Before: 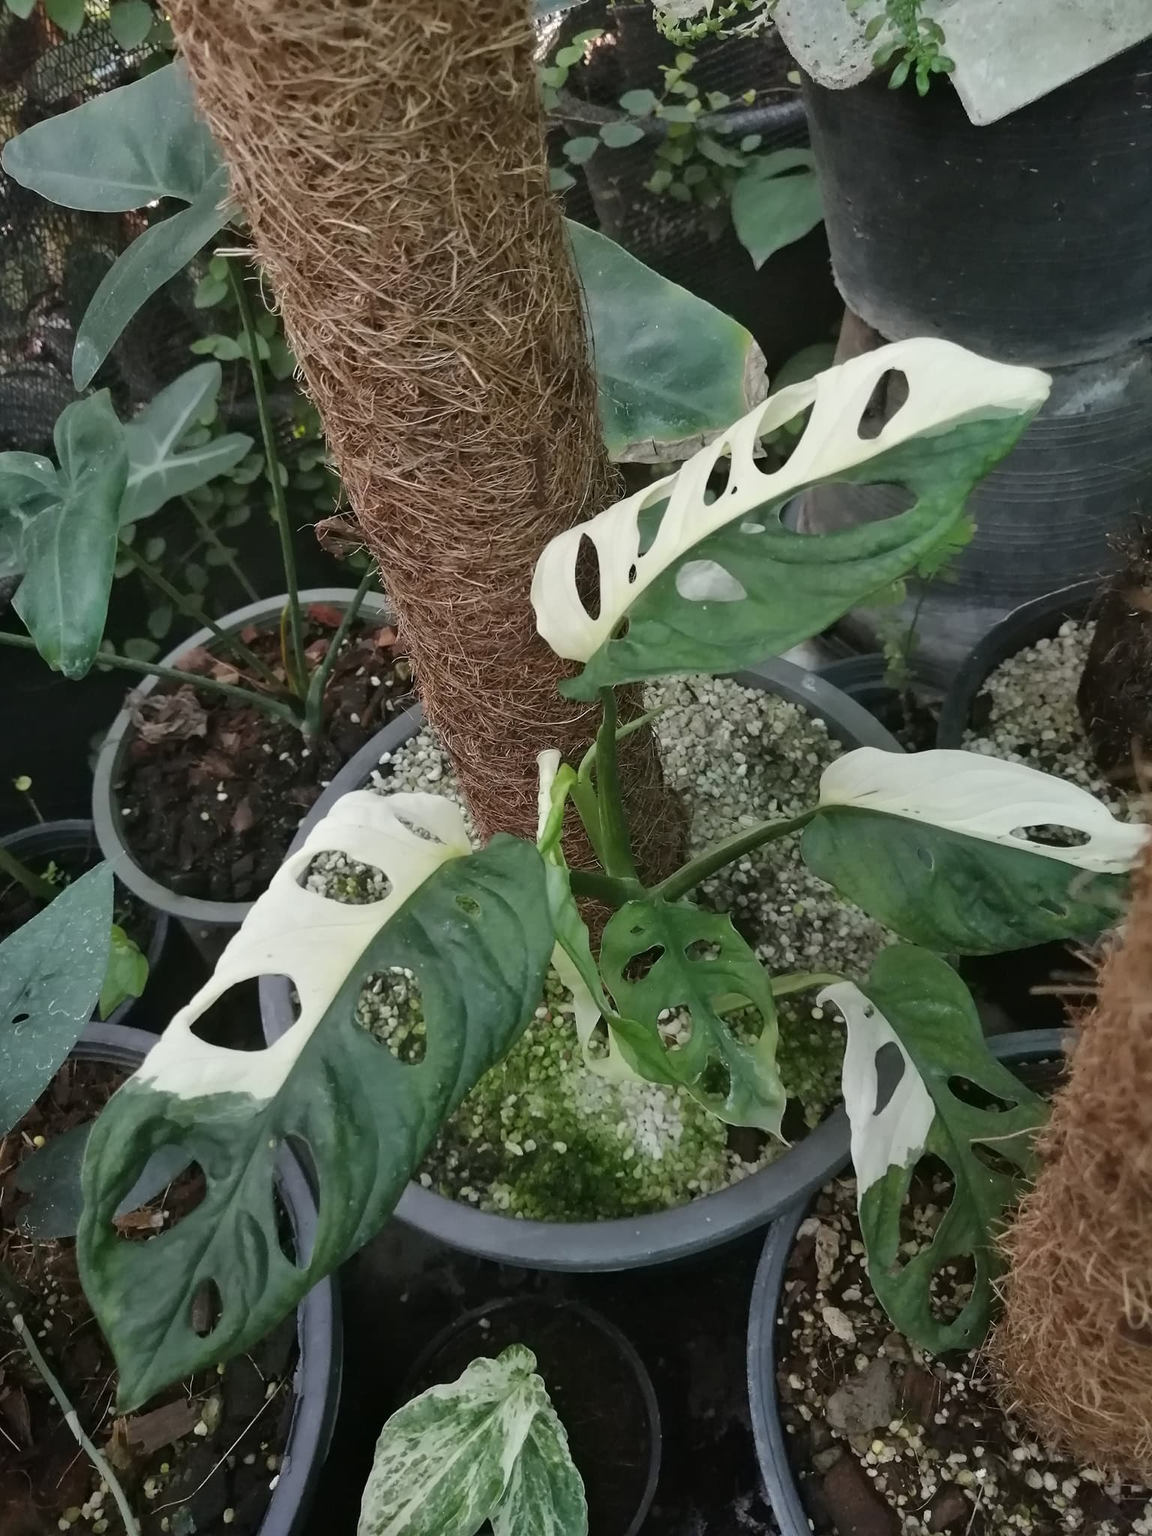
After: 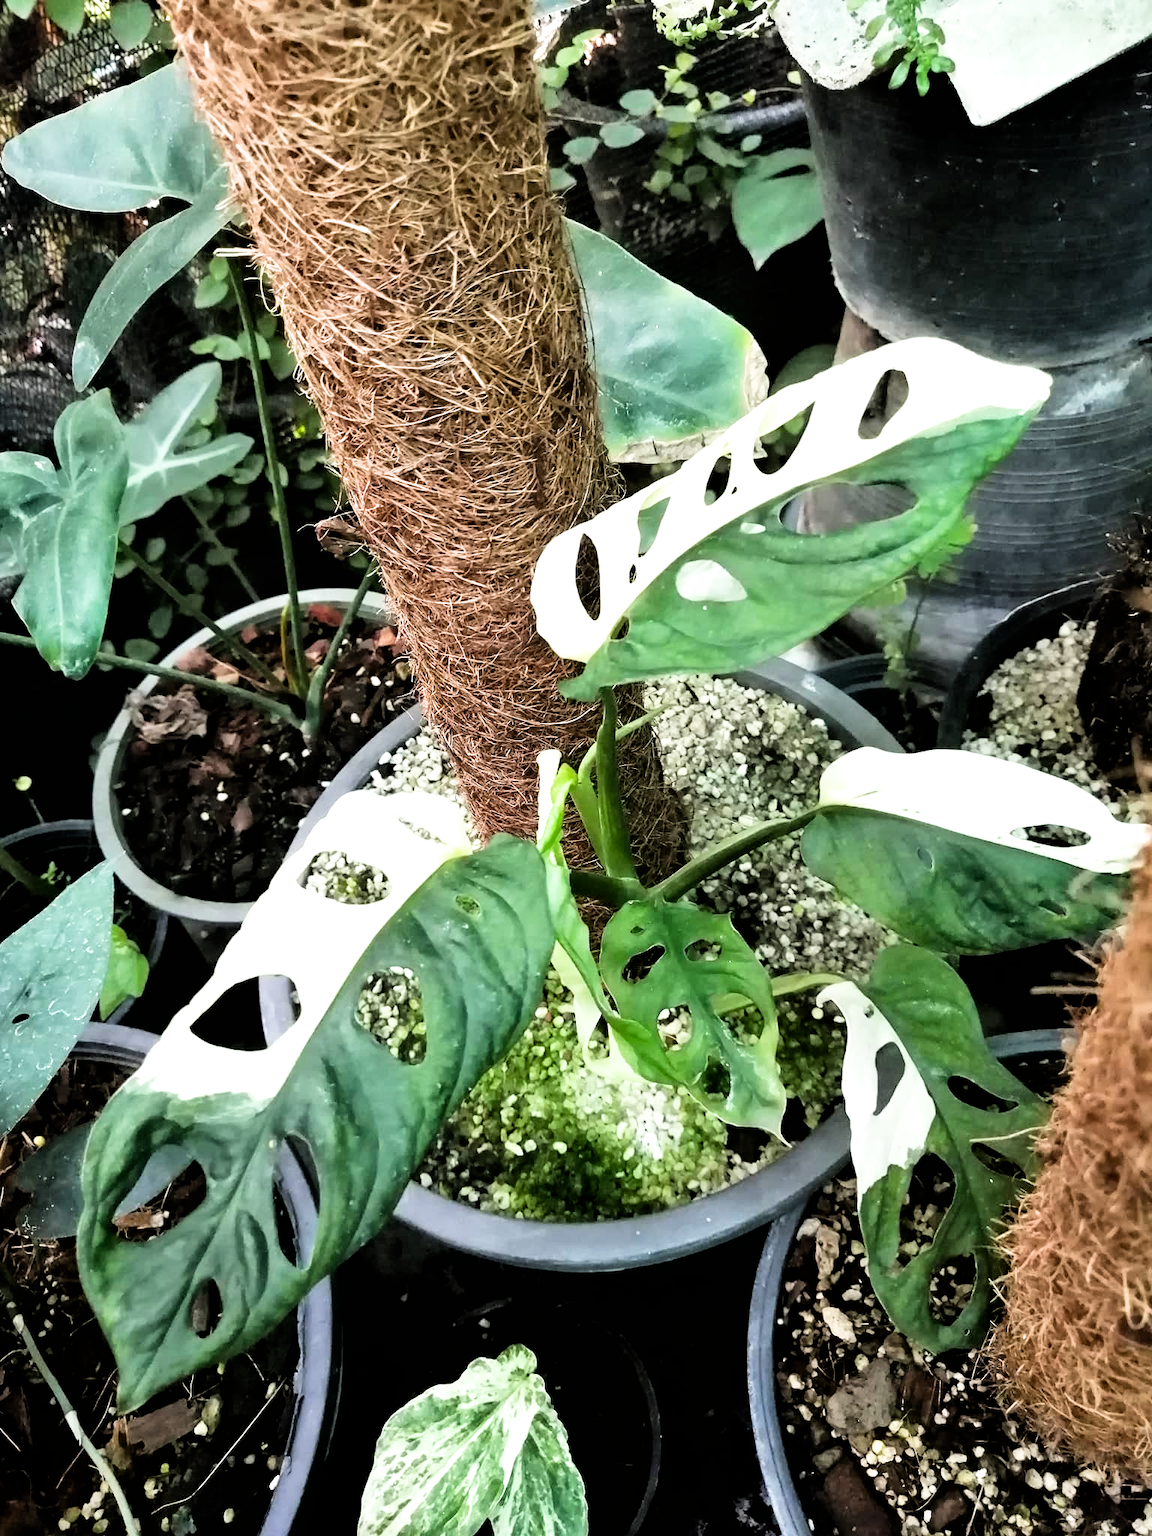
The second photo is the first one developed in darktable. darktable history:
filmic rgb: black relative exposure -5 EV, white relative exposure 3.2 EV, hardness 3.42, contrast 1.2, highlights saturation mix -30%
exposure: black level correction 0, exposure 1.2 EV, compensate highlight preservation false
color balance: lift [0.991, 1, 1, 1], gamma [0.996, 1, 1, 1], input saturation 98.52%, contrast 20.34%, output saturation 103.72%
